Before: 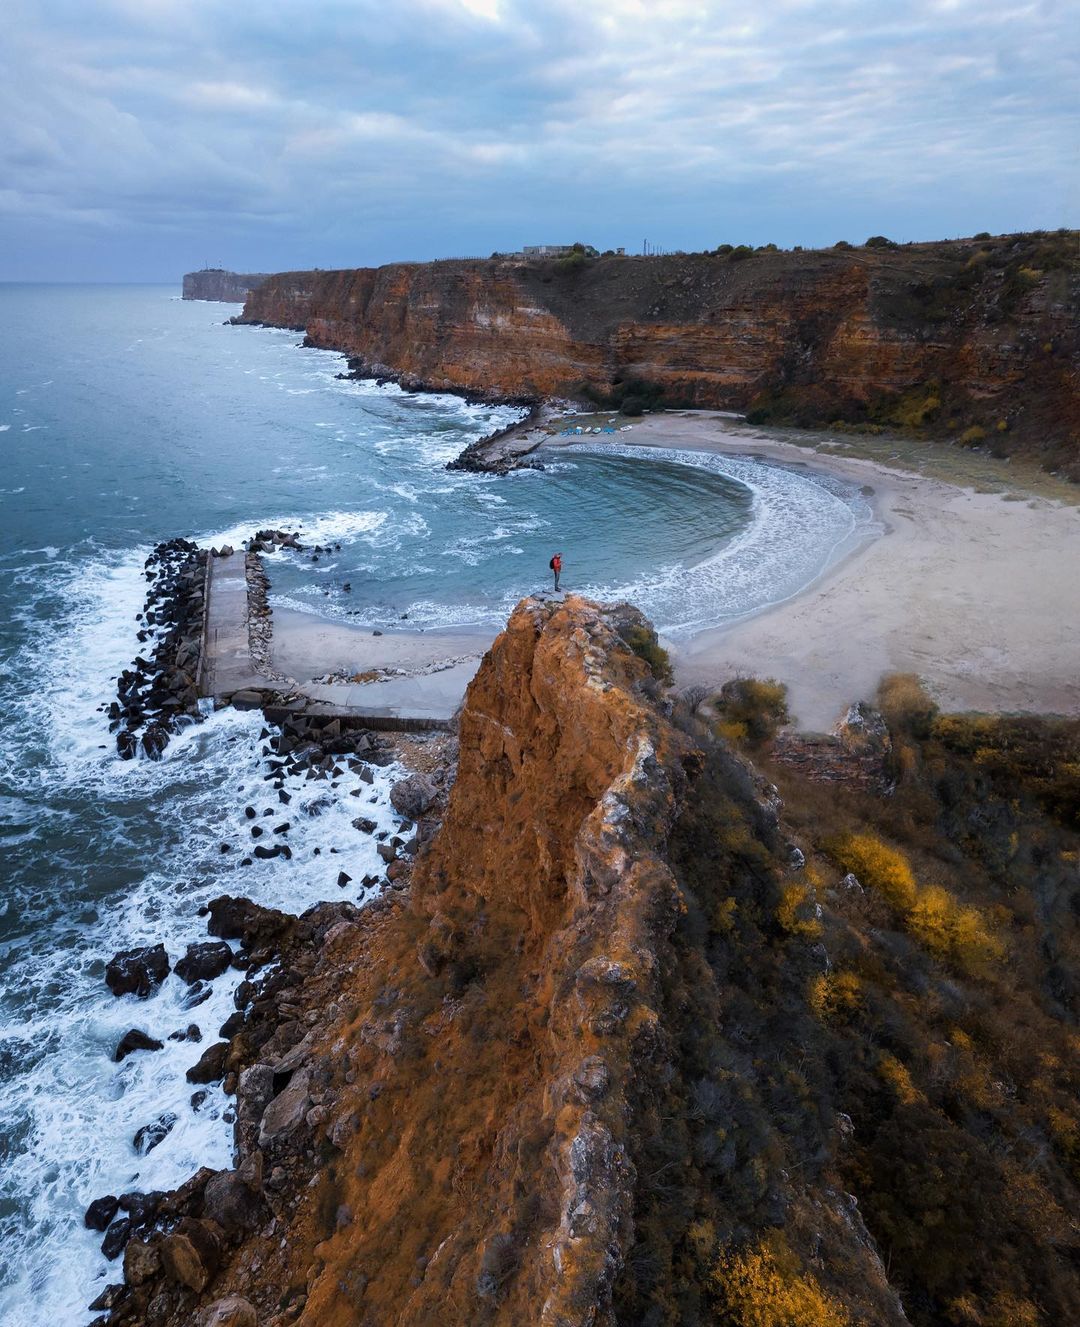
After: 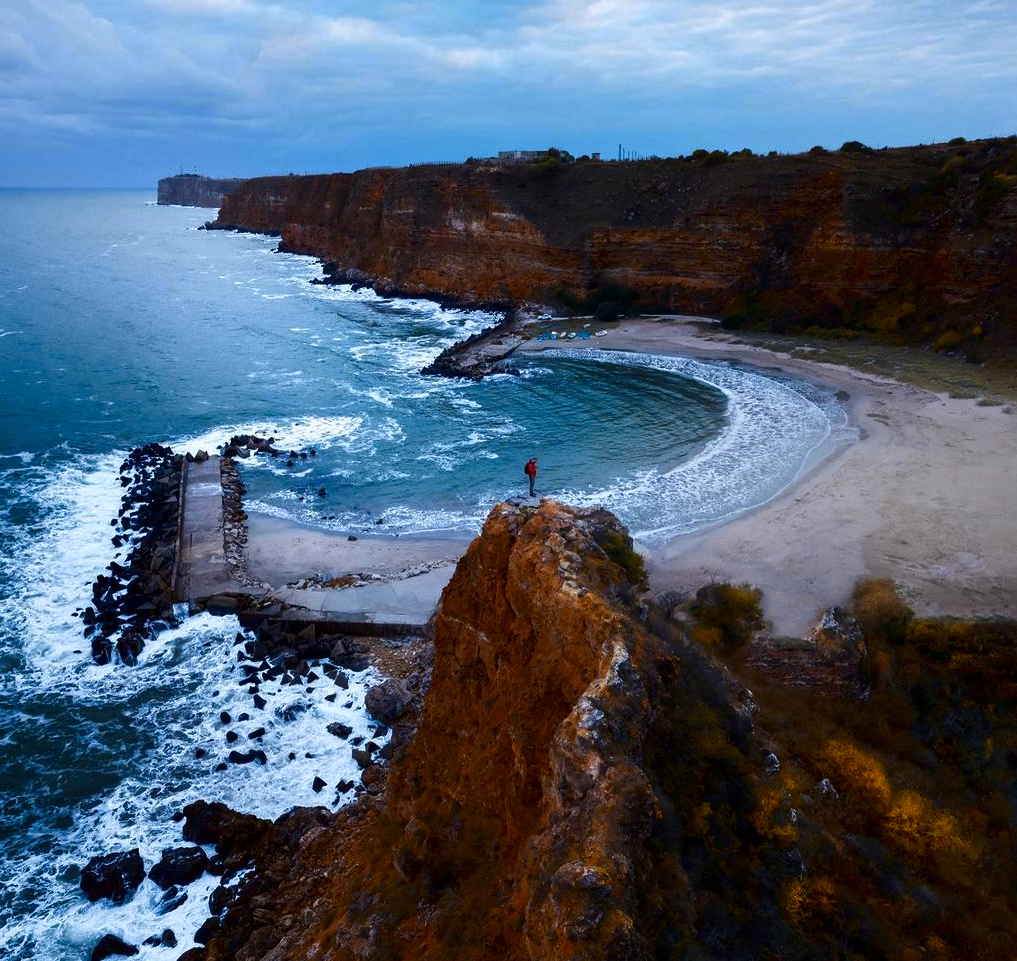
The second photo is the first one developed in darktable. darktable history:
contrast brightness saturation: contrast 0.1, brightness -0.273, saturation 0.137
crop: left 2.365%, top 7.194%, right 3.387%, bottom 20.32%
tone equalizer: edges refinement/feathering 500, mask exposure compensation -1.57 EV, preserve details no
color zones: curves: ch0 [(0, 0.485) (0.178, 0.476) (0.261, 0.623) (0.411, 0.403) (0.708, 0.603) (0.934, 0.412)]; ch1 [(0.003, 0.485) (0.149, 0.496) (0.229, 0.584) (0.326, 0.551) (0.484, 0.262) (0.757, 0.643)]
